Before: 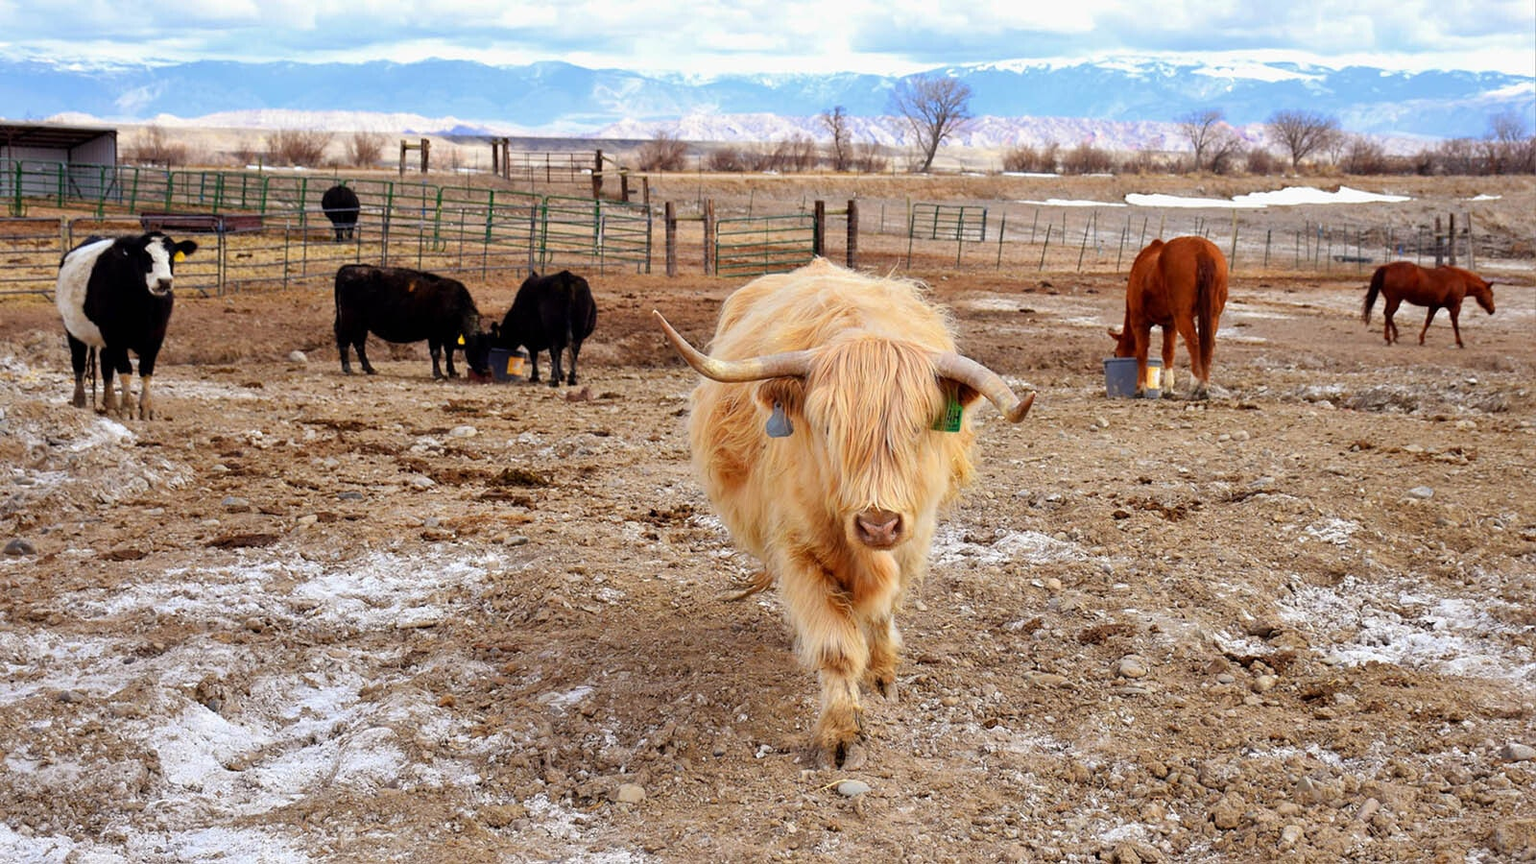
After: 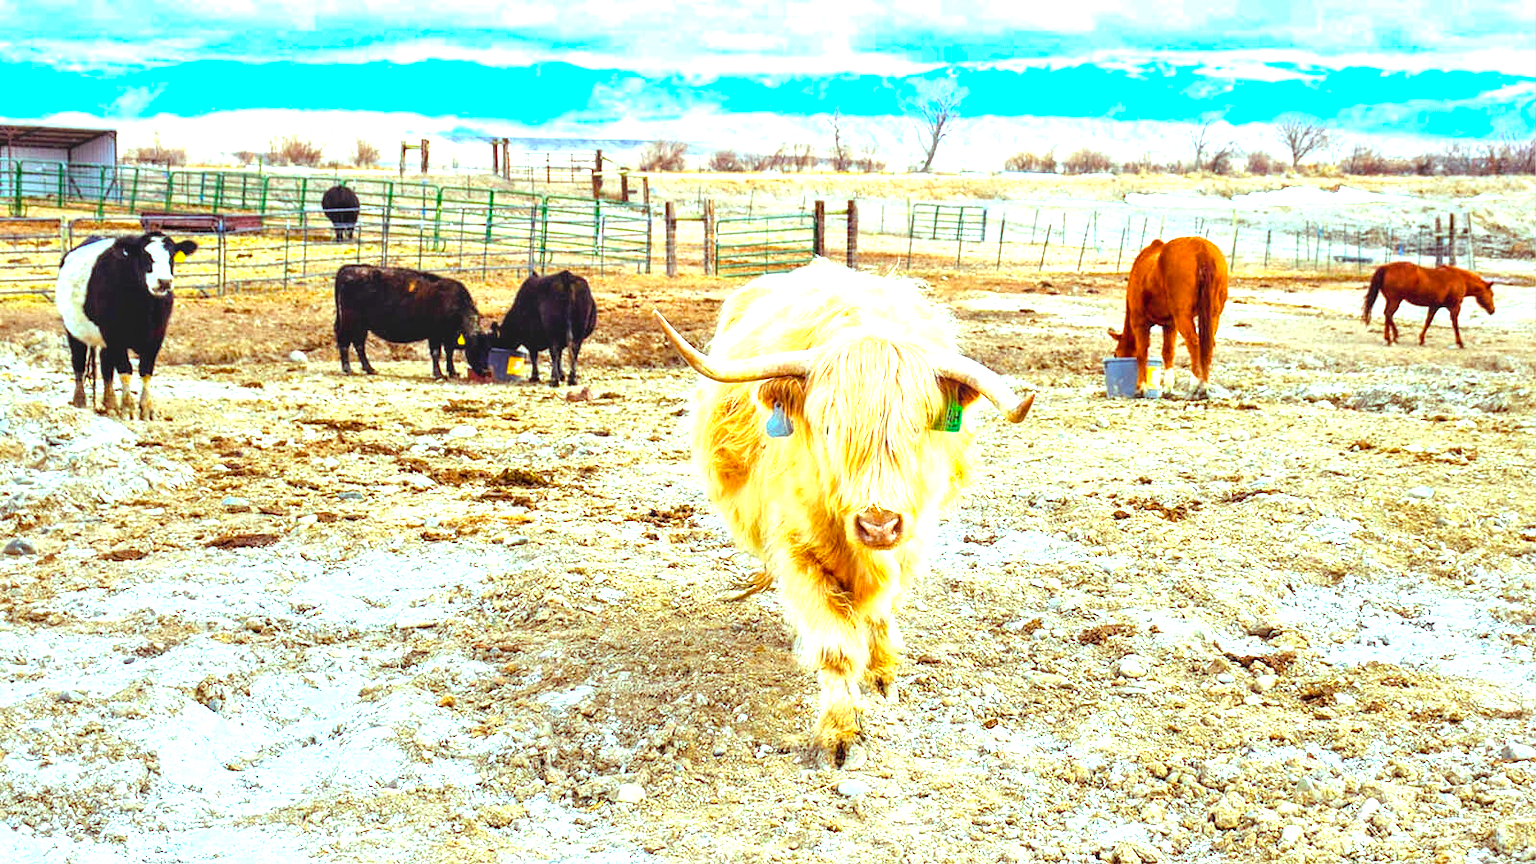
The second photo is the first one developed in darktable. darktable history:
local contrast: on, module defaults
exposure: black level correction 0, exposure 1.702 EV, compensate highlight preservation false
tone equalizer: on, module defaults
color balance rgb: power › chroma 0.307%, power › hue 24.26°, highlights gain › chroma 5.486%, highlights gain › hue 195.05°, linear chroma grading › global chroma 9.837%, perceptual saturation grading › global saturation 17.924%, global vibrance 20%
